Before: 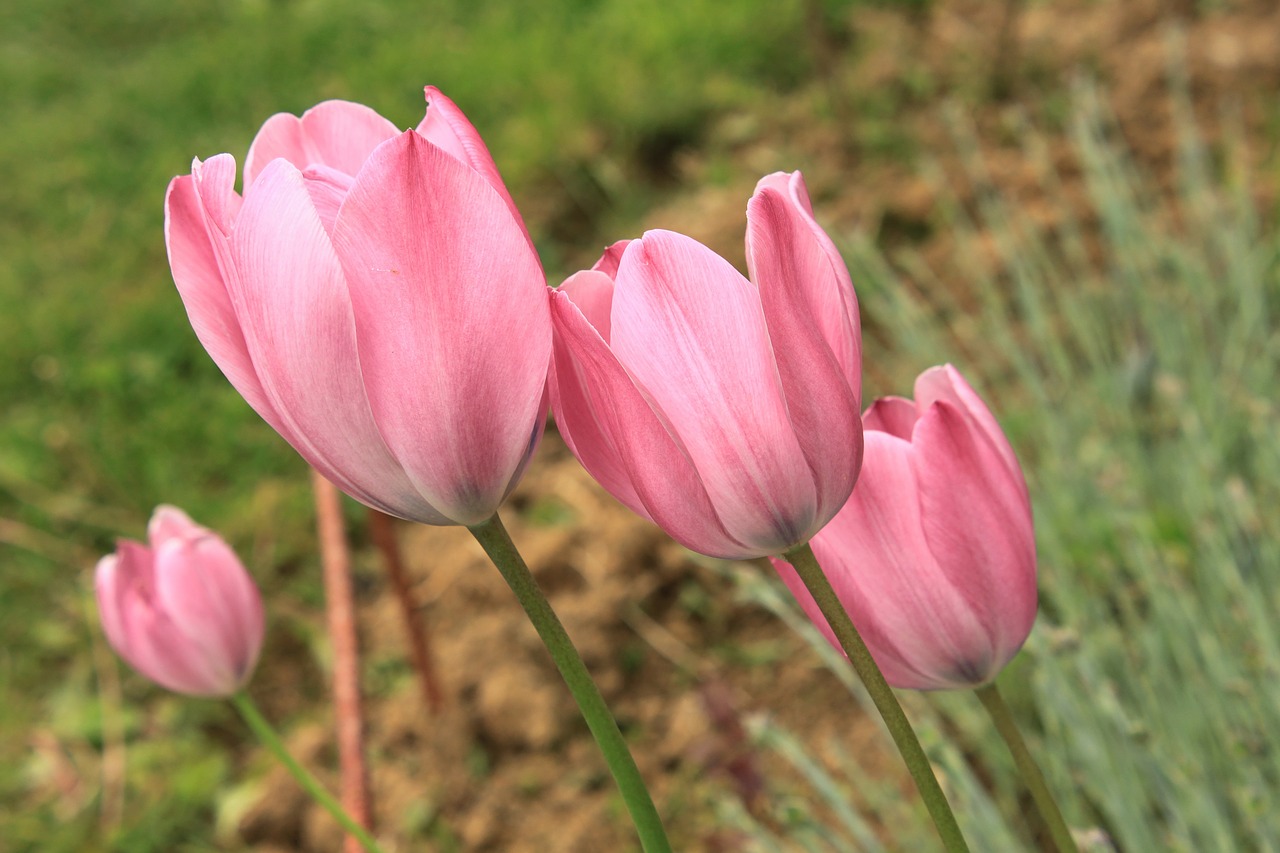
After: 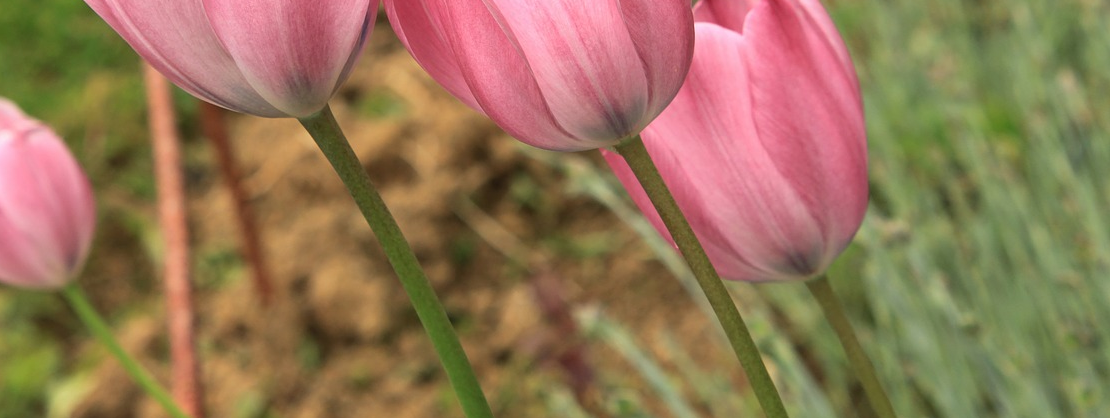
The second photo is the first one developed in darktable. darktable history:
crop and rotate: left 13.252%, top 47.943%, bottom 2.944%
